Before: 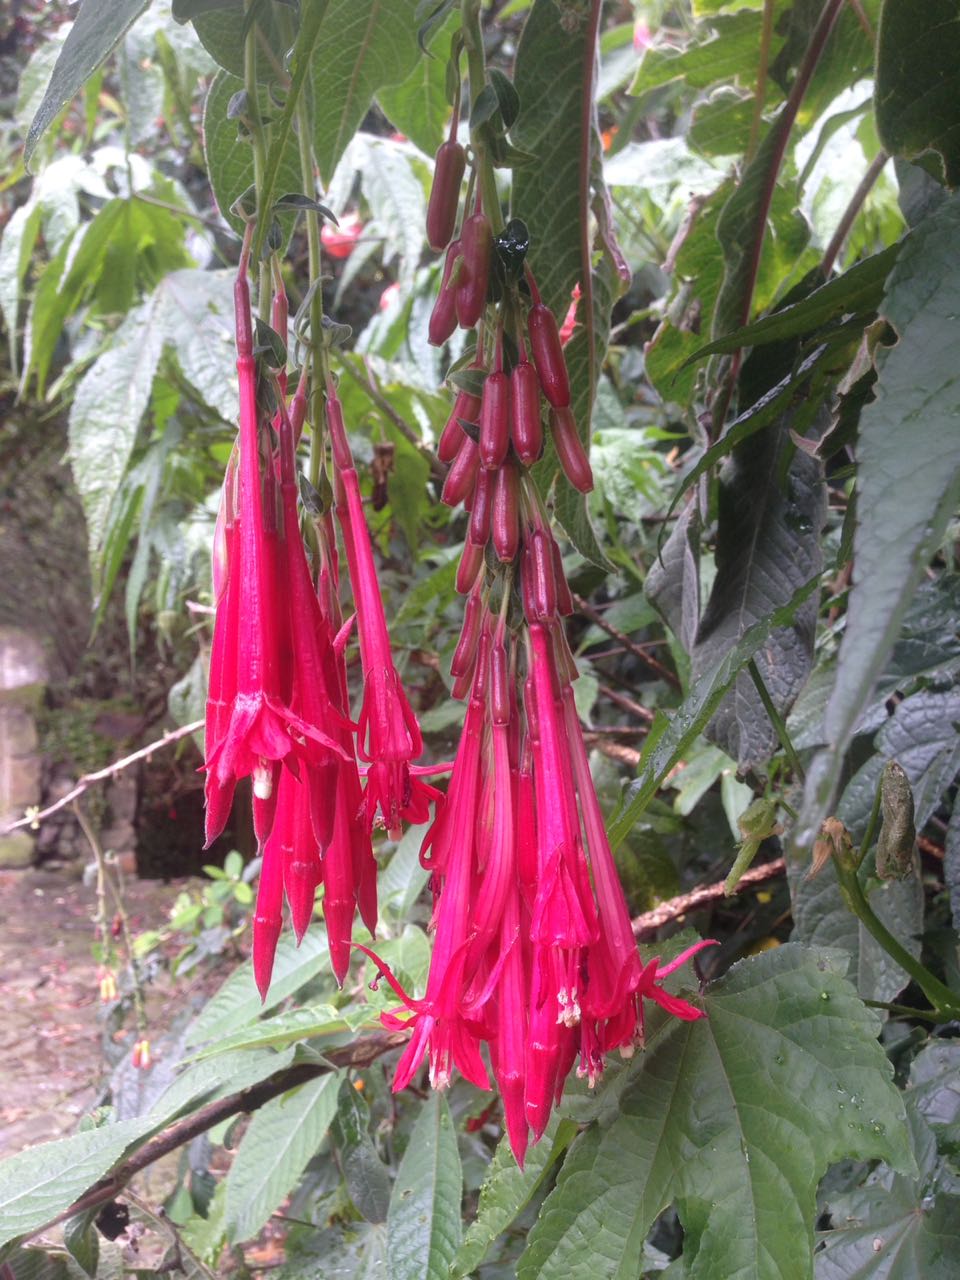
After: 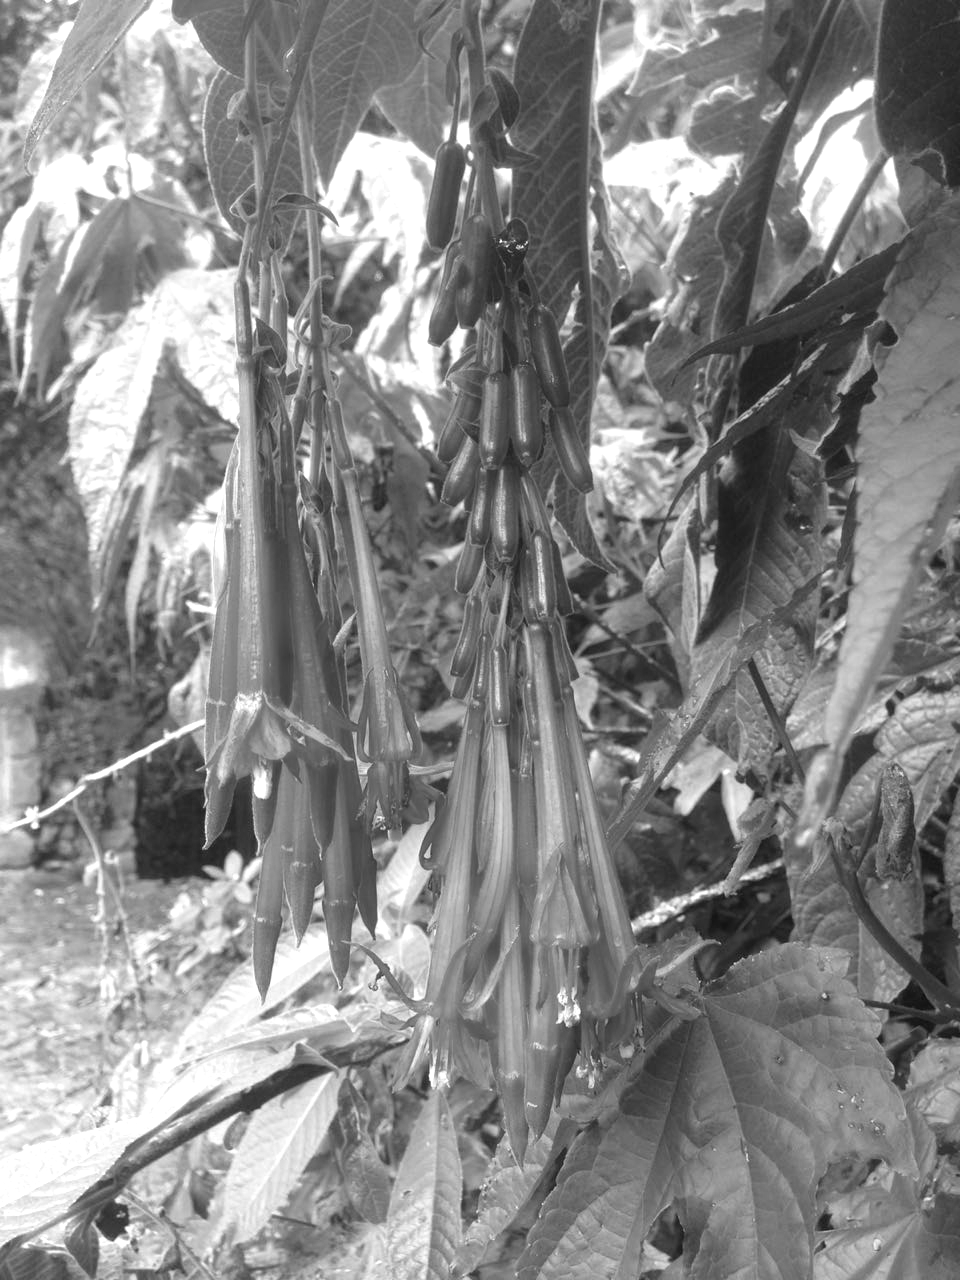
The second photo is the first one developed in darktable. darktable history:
color calibration: output gray [0.21, 0.42, 0.37, 0], illuminant as shot in camera, x 0.461, y 0.418, temperature 2659.21 K
